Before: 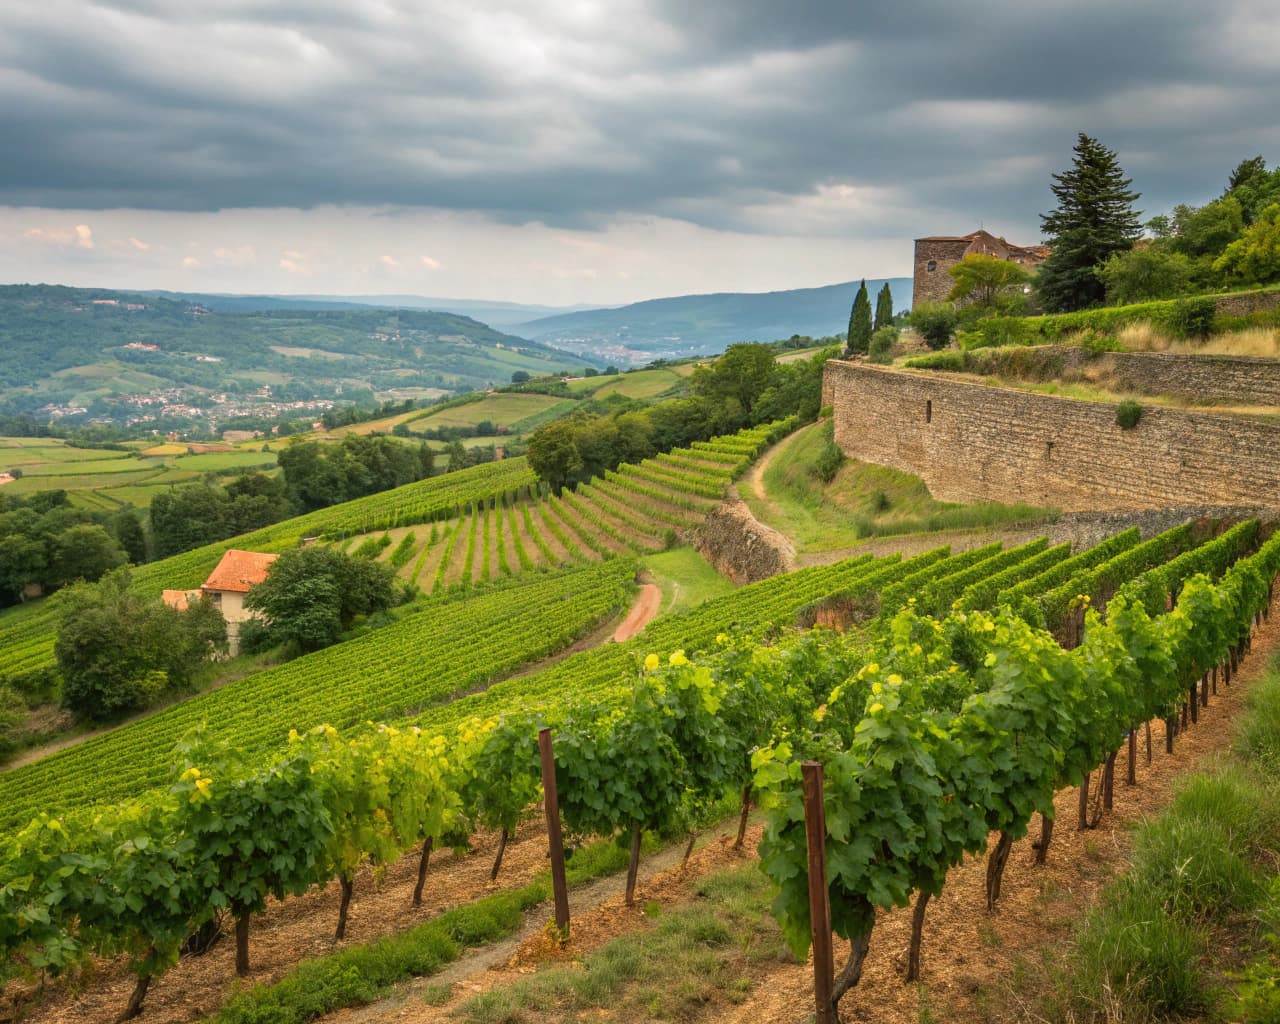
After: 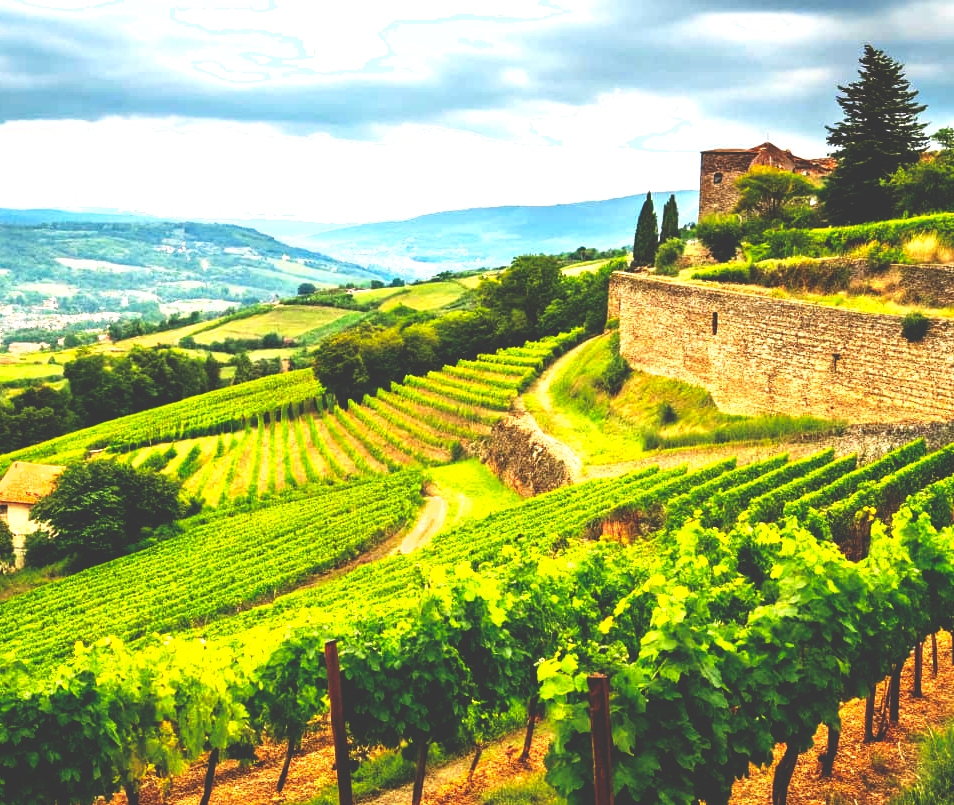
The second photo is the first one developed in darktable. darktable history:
crop: left 16.736%, top 8.687%, right 8.685%, bottom 12.65%
base curve: curves: ch0 [(0, 0.036) (0.083, 0.04) (0.804, 1)], preserve colors none
exposure: black level correction 0, exposure 1.106 EV, compensate highlight preservation false
